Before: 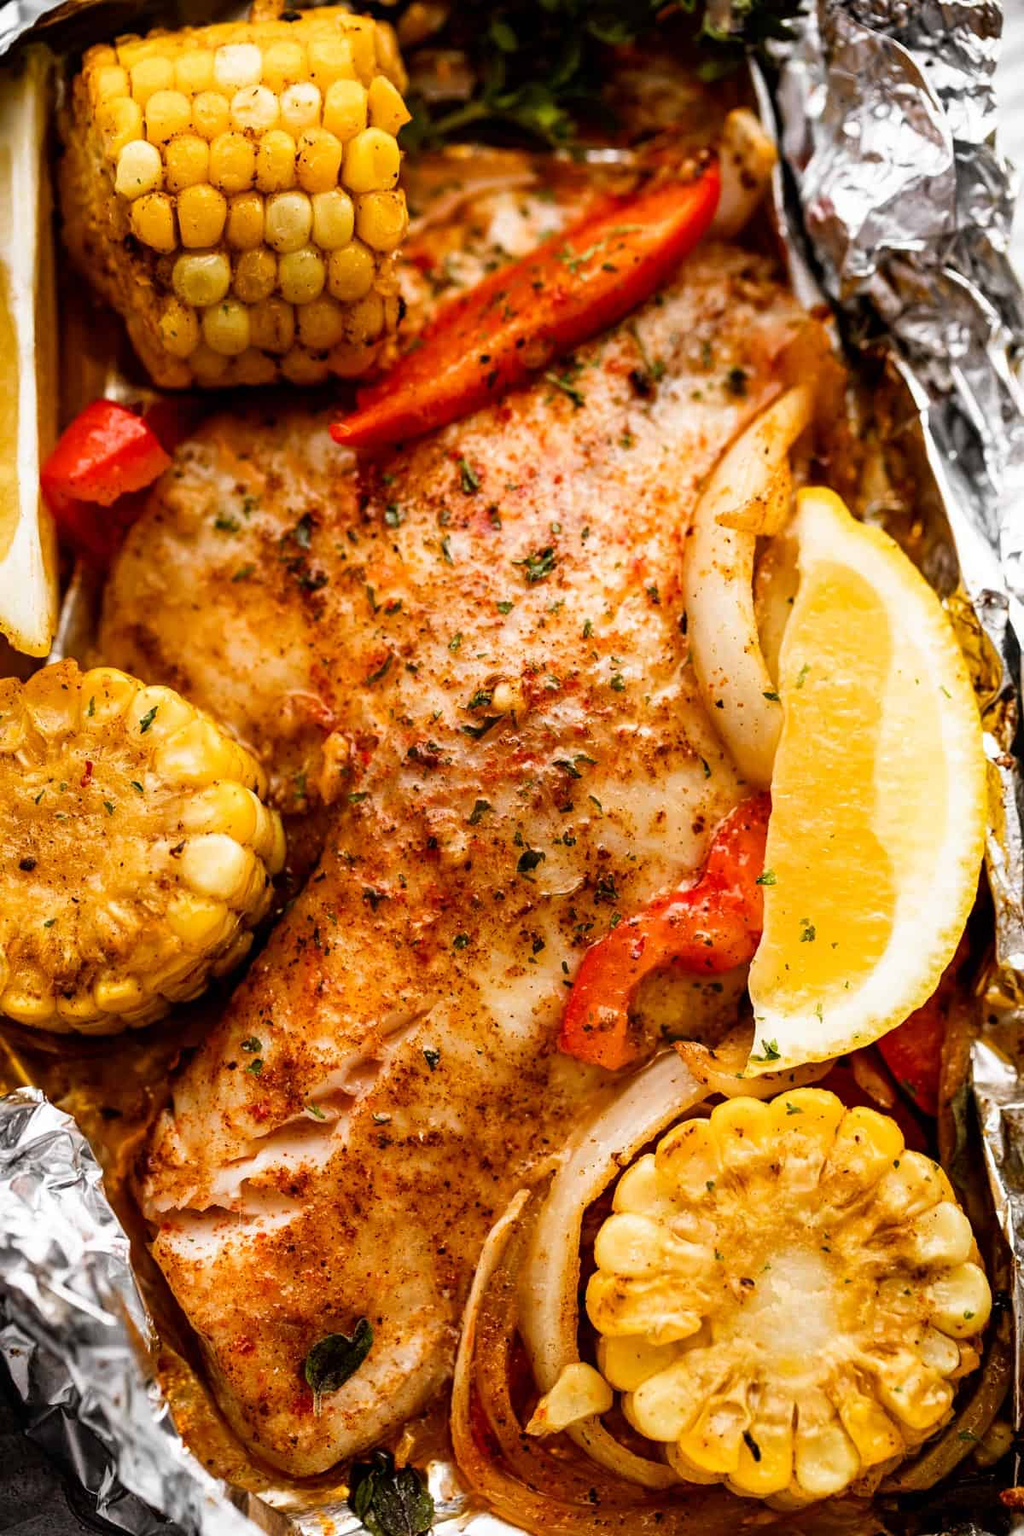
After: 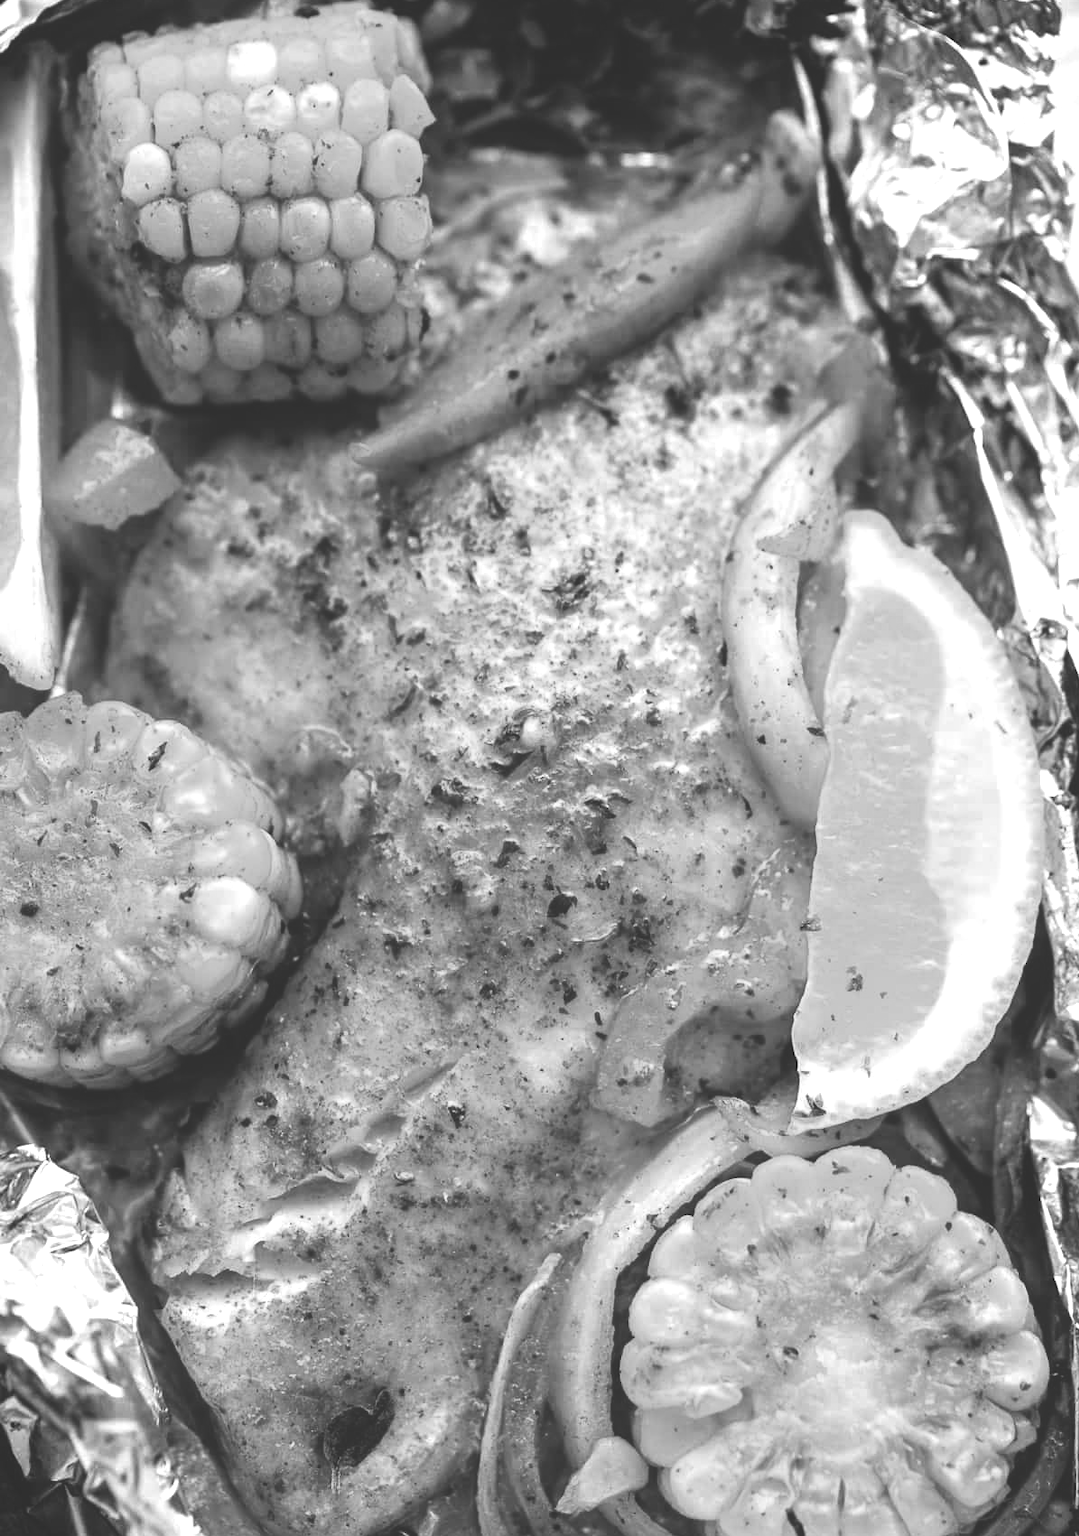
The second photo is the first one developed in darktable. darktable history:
tone equalizer: -8 EV -0.384 EV, -7 EV -0.396 EV, -6 EV -0.353 EV, -5 EV -0.187 EV, -3 EV 0.242 EV, -2 EV 0.309 EV, -1 EV 0.364 EV, +0 EV 0.395 EV
exposure: black level correction -0.028, compensate exposure bias true, compensate highlight preservation false
color zones: curves: ch0 [(0, 0.613) (0.01, 0.613) (0.245, 0.448) (0.498, 0.529) (0.642, 0.665) (0.879, 0.777) (0.99, 0.613)]; ch1 [(0, 0) (0.143, 0) (0.286, 0) (0.429, 0) (0.571, 0) (0.714, 0) (0.857, 0)], mix 18.61%
crop: top 0.37%, right 0.254%, bottom 5.077%
